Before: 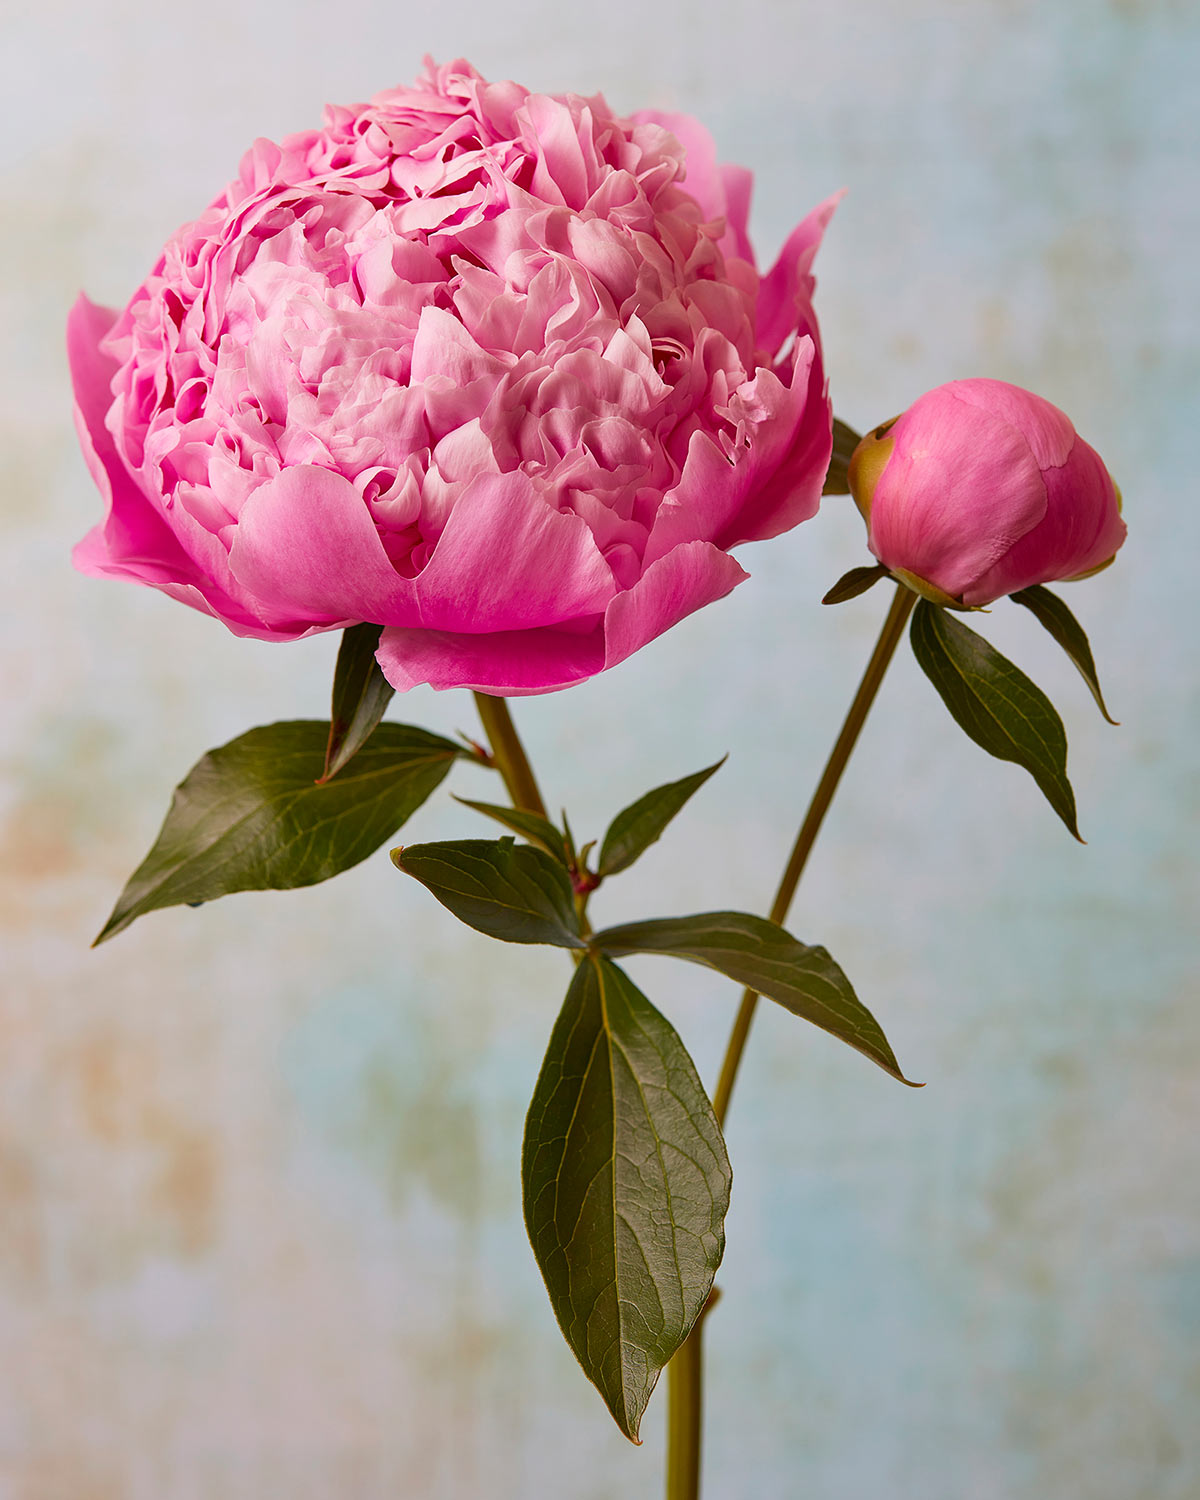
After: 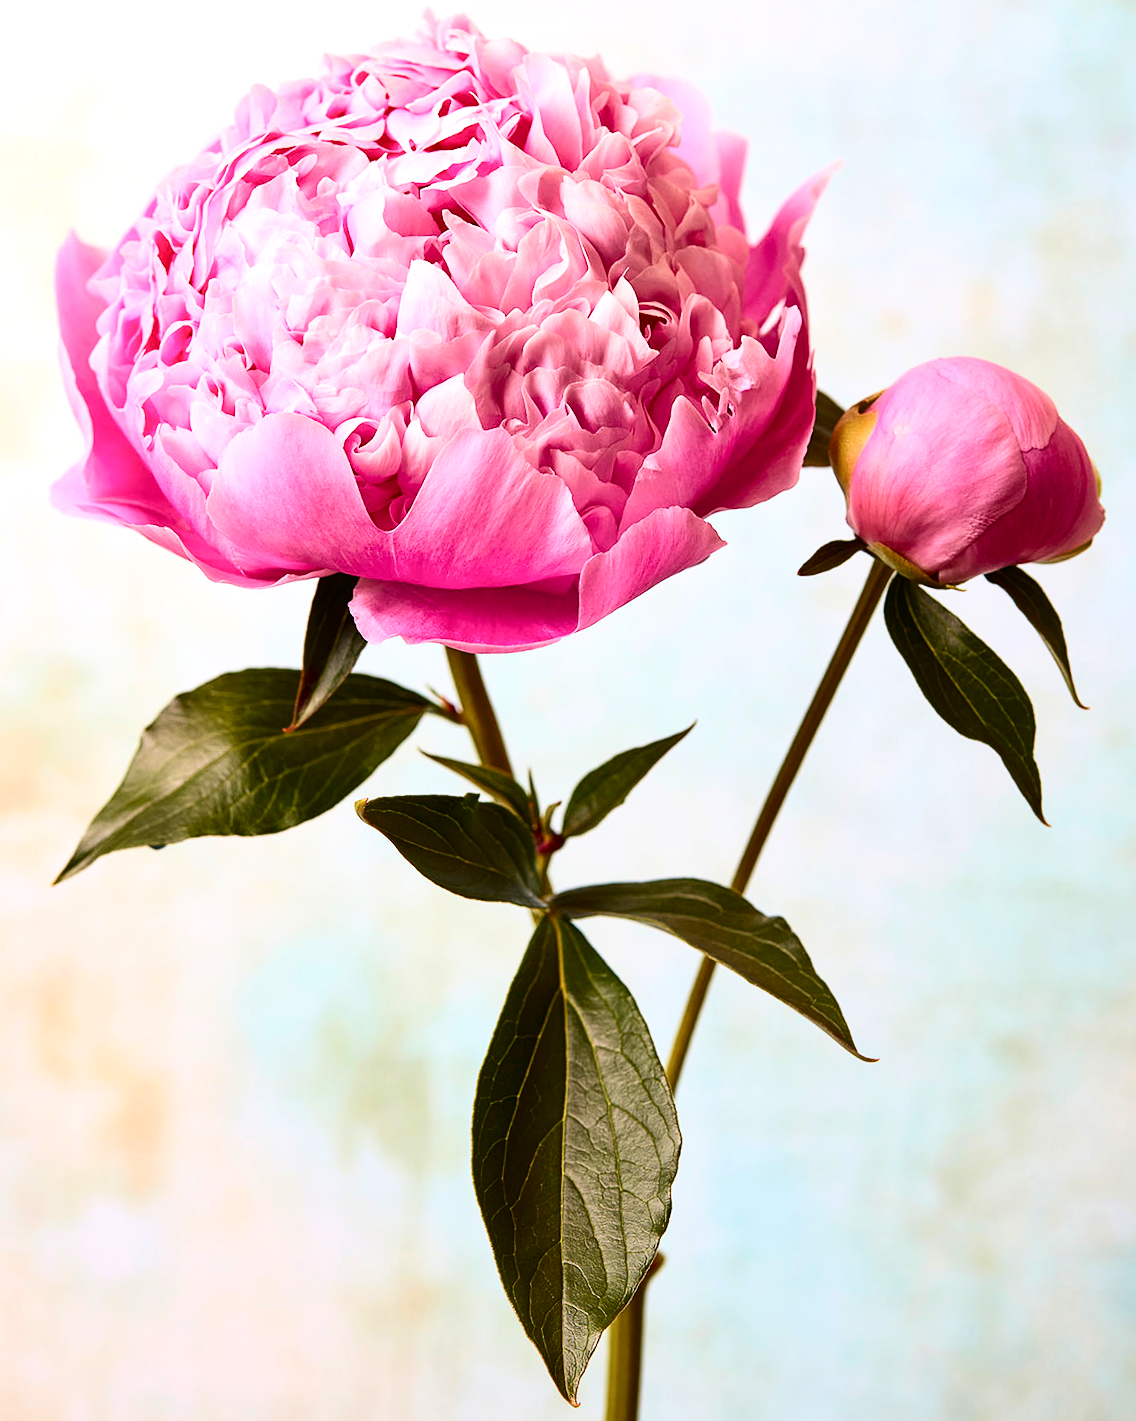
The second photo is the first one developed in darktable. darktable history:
tone equalizer: -8 EV -0.784 EV, -7 EV -0.688 EV, -6 EV -0.595 EV, -5 EV -0.365 EV, -3 EV 0.399 EV, -2 EV 0.6 EV, -1 EV 0.674 EV, +0 EV 0.735 EV
crop and rotate: angle -2.59°
contrast brightness saturation: contrast 0.297
